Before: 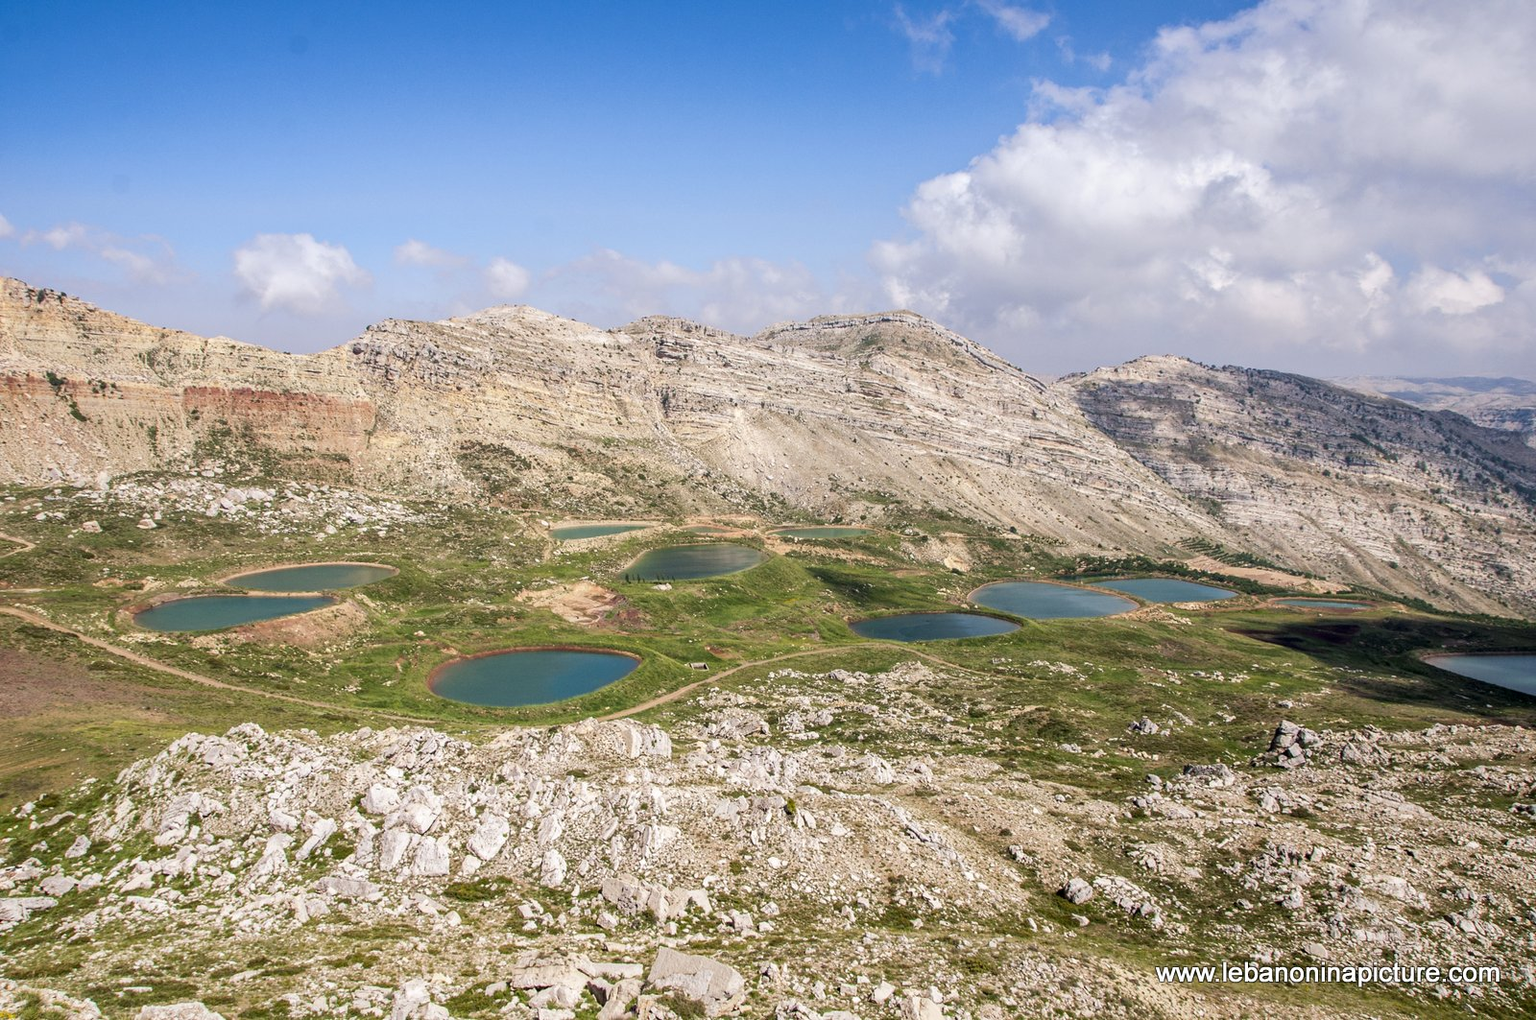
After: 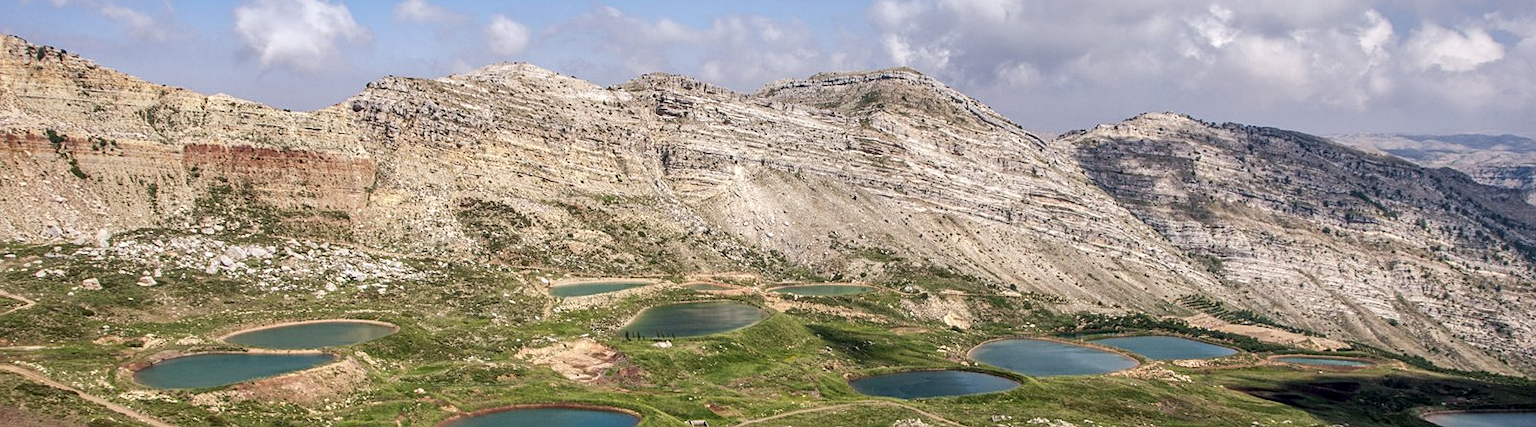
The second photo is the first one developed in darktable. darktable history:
sharpen: amount 0.2
local contrast: on, module defaults
shadows and highlights: shadows 49, highlights -41, soften with gaussian
crop and rotate: top 23.84%, bottom 34.294%
